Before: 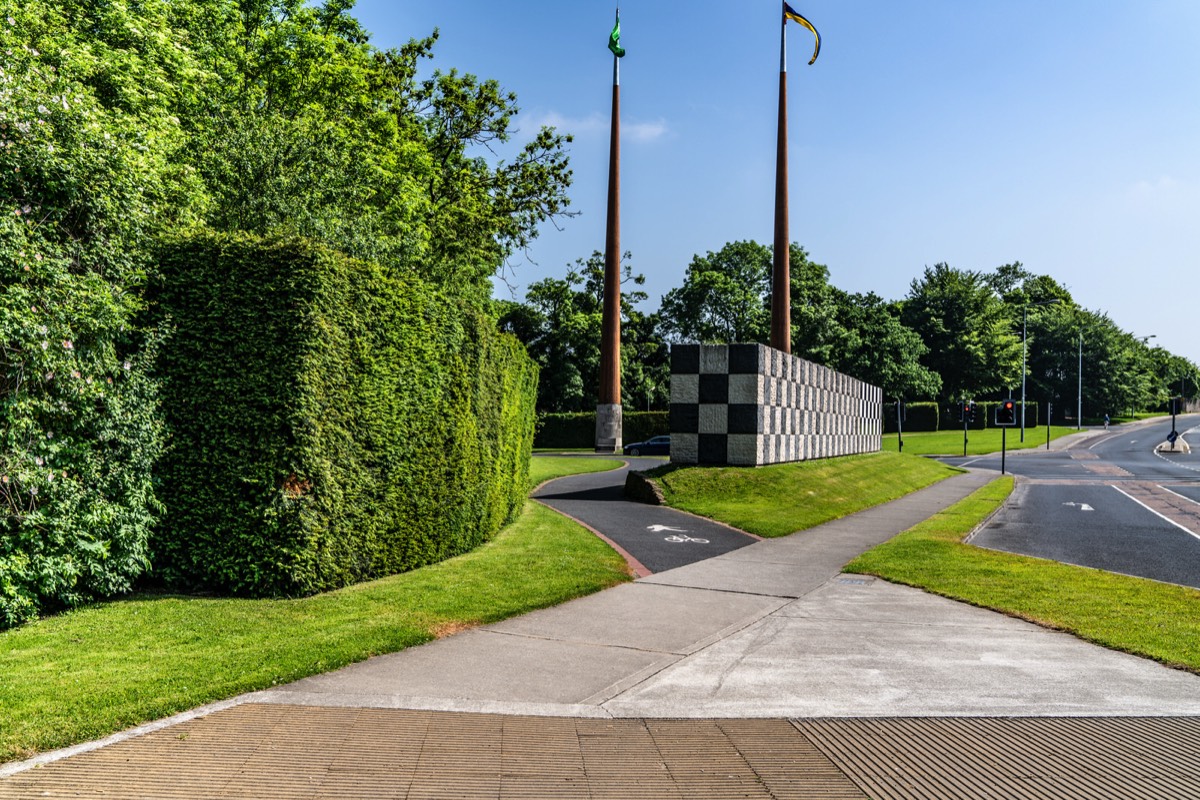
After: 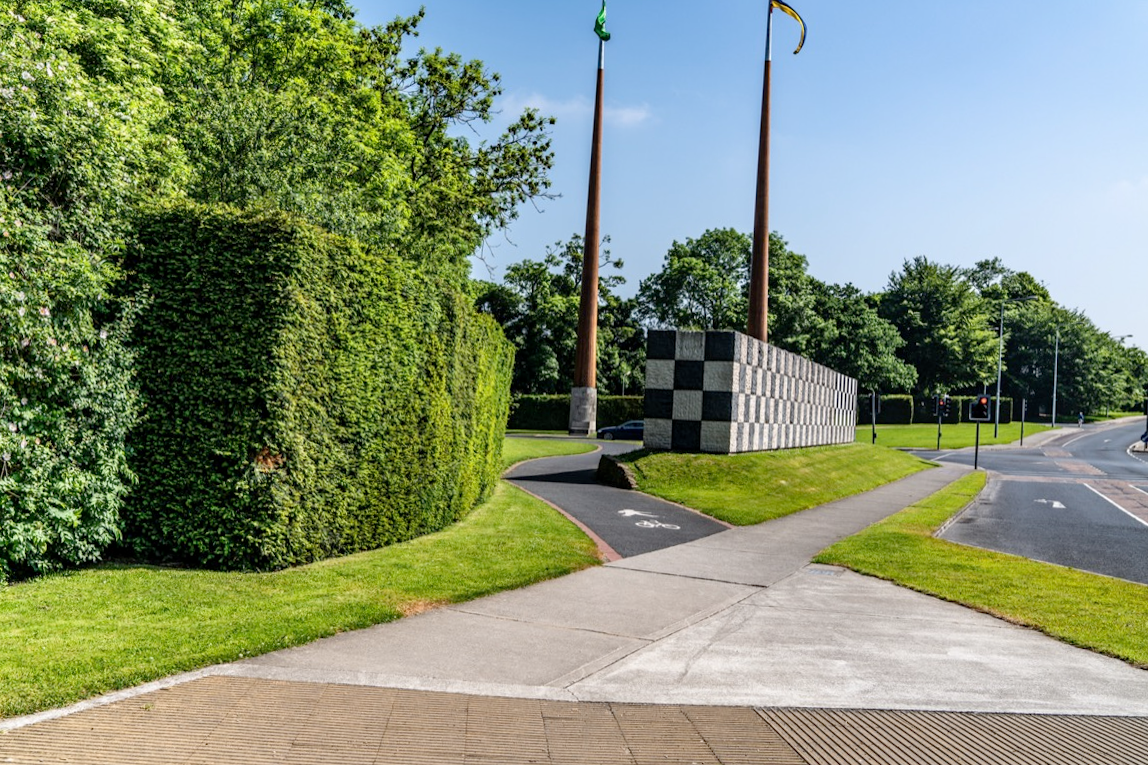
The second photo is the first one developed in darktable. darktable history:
crop and rotate: angle -1.72°
